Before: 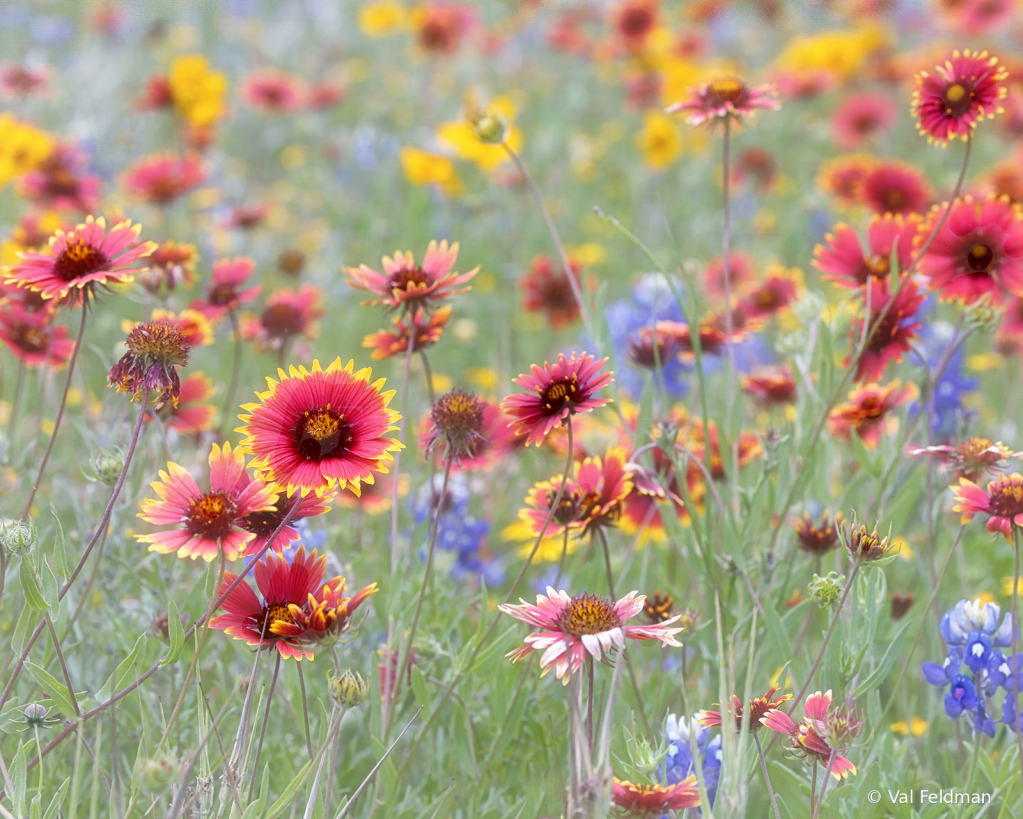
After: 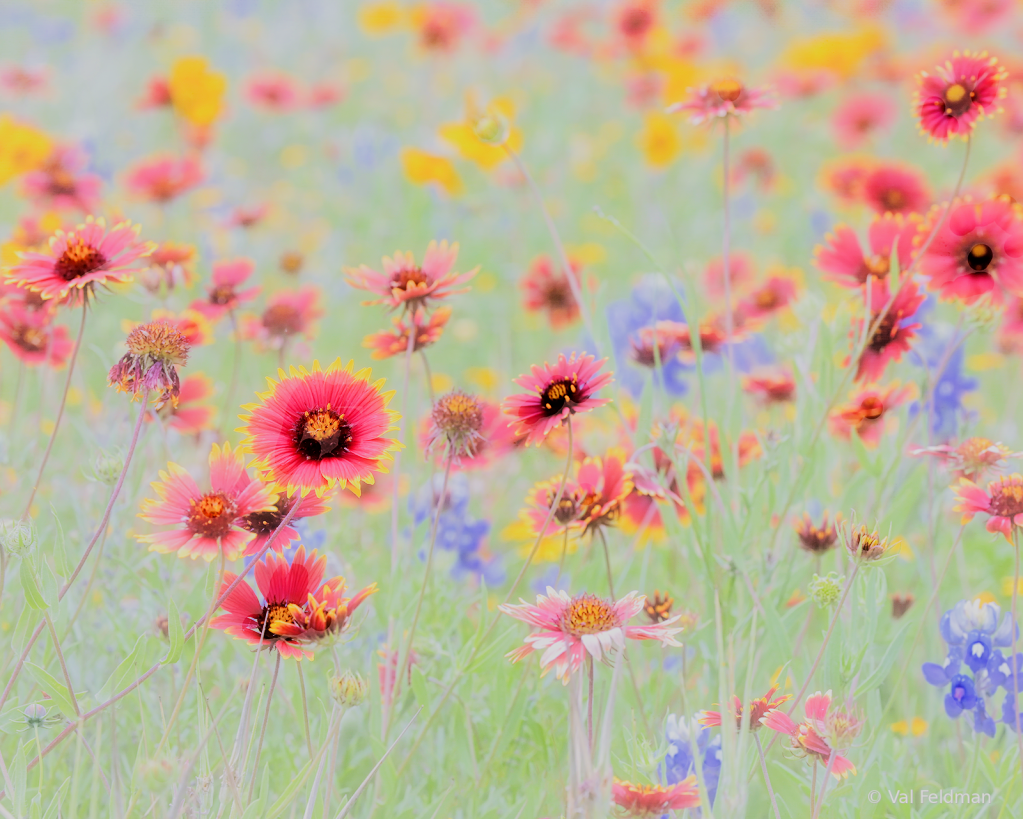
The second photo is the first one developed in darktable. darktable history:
filmic rgb: black relative exposure -4.16 EV, white relative exposure 5.14 EV, hardness 2.1, contrast 1.18
tone equalizer: -7 EV 0.159 EV, -6 EV 0.614 EV, -5 EV 1.11 EV, -4 EV 1.3 EV, -3 EV 1.12 EV, -2 EV 0.6 EV, -1 EV 0.146 EV, edges refinement/feathering 500, mask exposure compensation -1.57 EV, preserve details no
